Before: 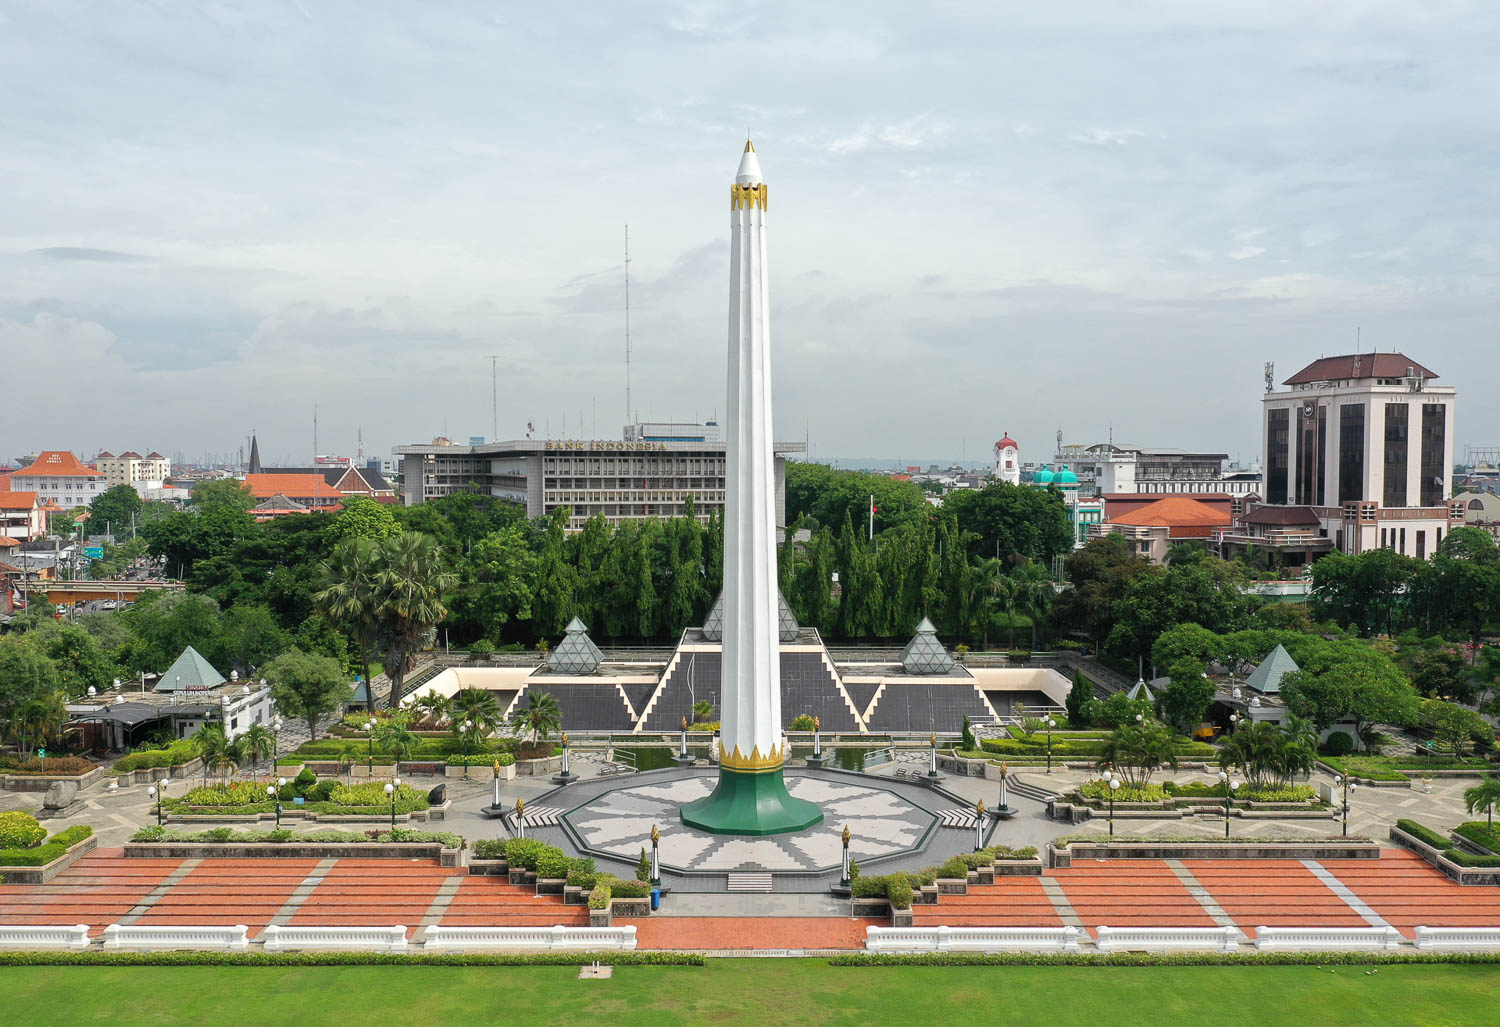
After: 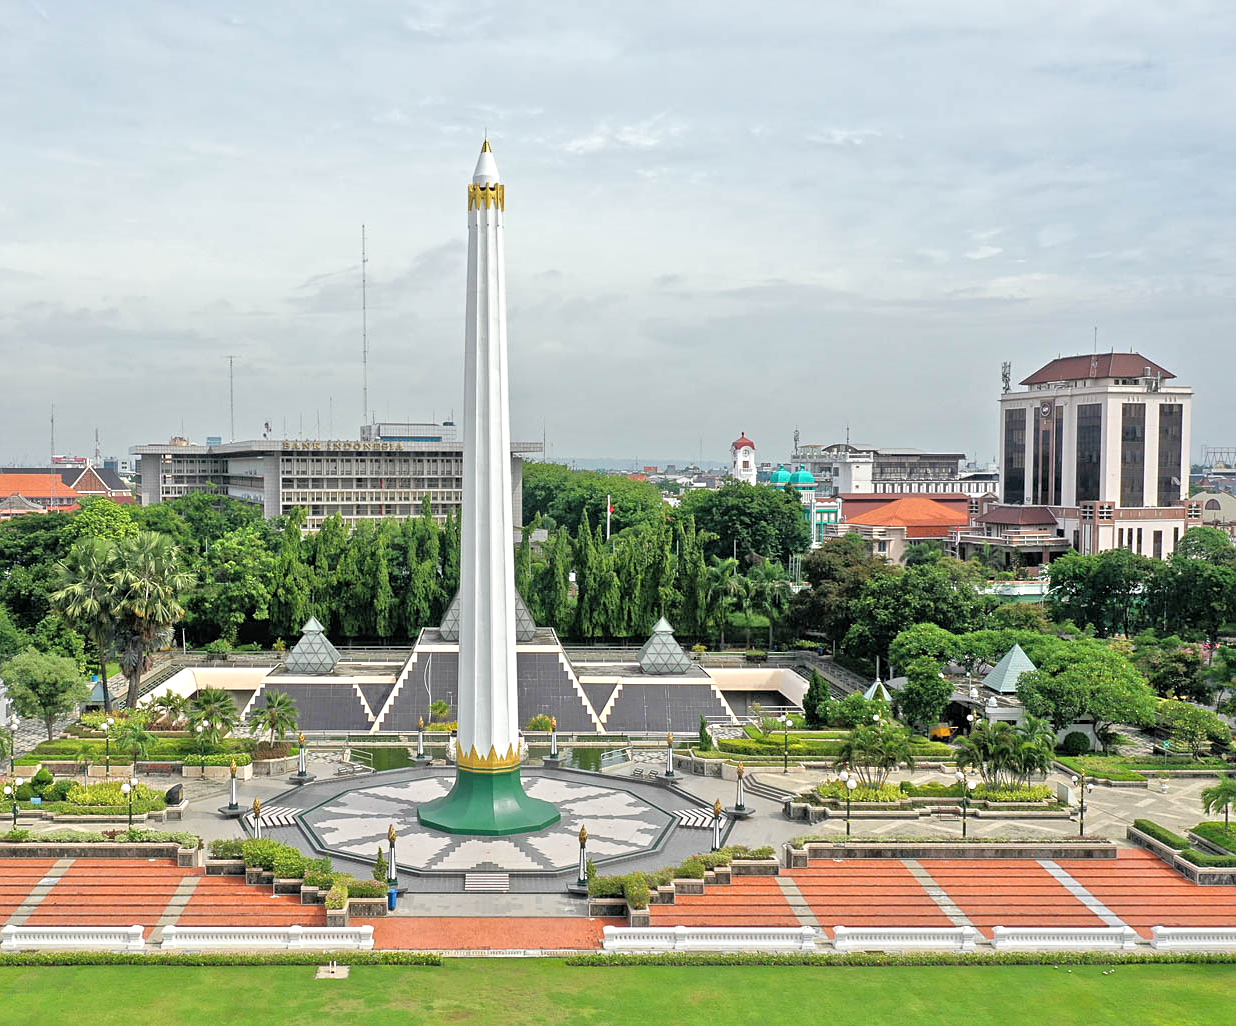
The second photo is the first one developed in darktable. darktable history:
sharpen: amount 0.2
crop: left 17.582%, bottom 0.031%
contrast equalizer: y [[0.5, 0.504, 0.515, 0.527, 0.535, 0.534], [0.5 ×6], [0.491, 0.387, 0.179, 0.068, 0.068, 0.068], [0 ×5, 0.023], [0 ×6]]
tone equalizer: -7 EV 0.15 EV, -6 EV 0.6 EV, -5 EV 1.15 EV, -4 EV 1.33 EV, -3 EV 1.15 EV, -2 EV 0.6 EV, -1 EV 0.15 EV, mask exposure compensation -0.5 EV
